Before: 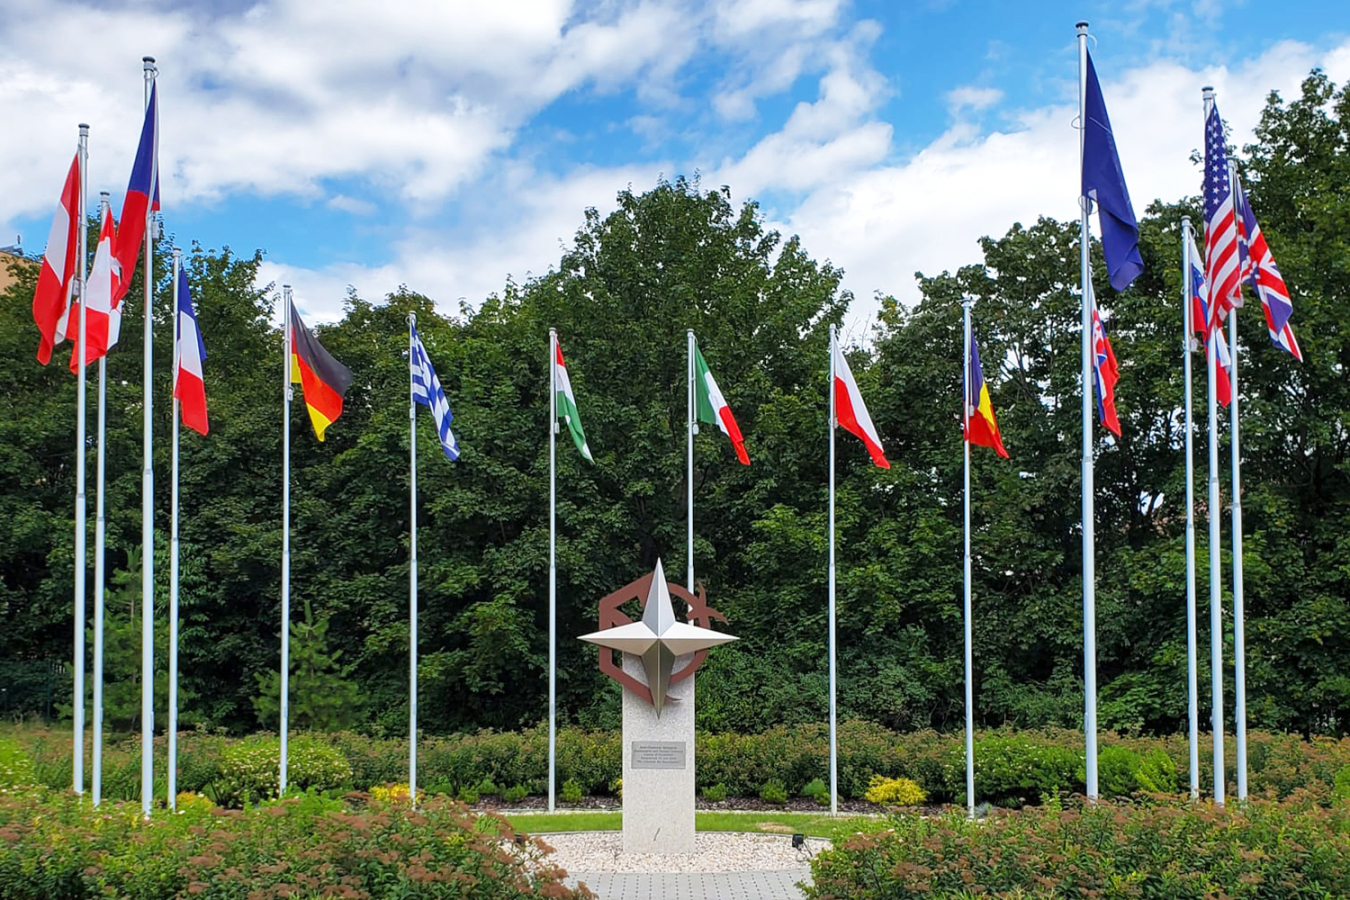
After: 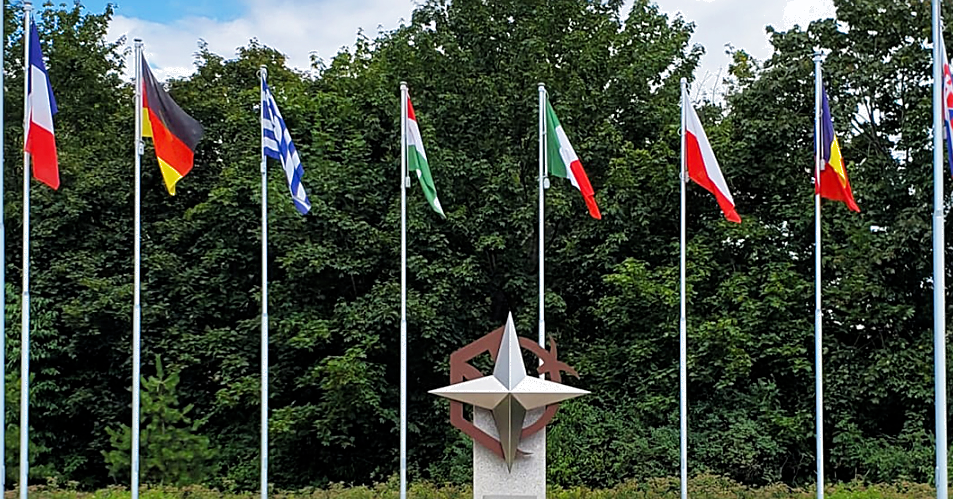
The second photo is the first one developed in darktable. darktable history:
sharpen: on, module defaults
crop: left 11.068%, top 27.358%, right 18.309%, bottom 17.106%
filmic rgb: middle gray luminance 18.37%, black relative exposure -11.59 EV, white relative exposure 2.57 EV, target black luminance 0%, hardness 8.37, latitude 98.37%, contrast 1.081, shadows ↔ highlights balance 0.632%, color science v6 (2022), iterations of high-quality reconstruction 0
